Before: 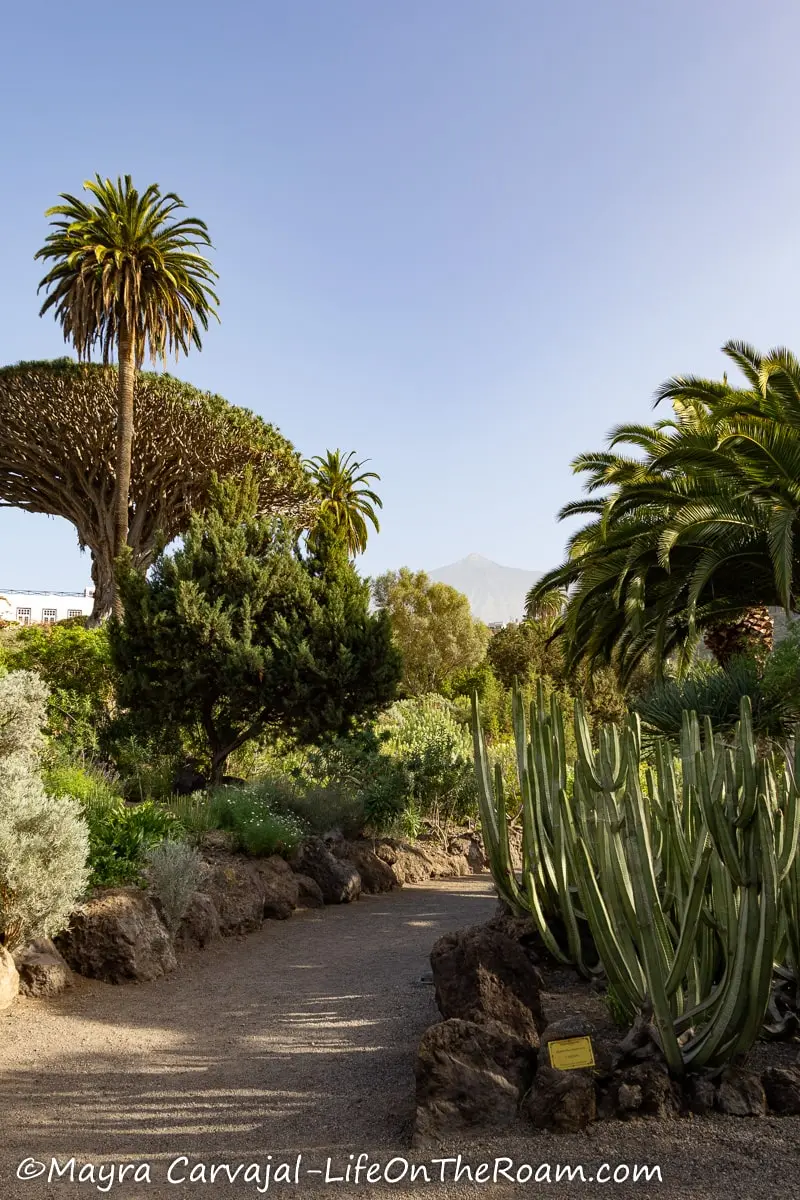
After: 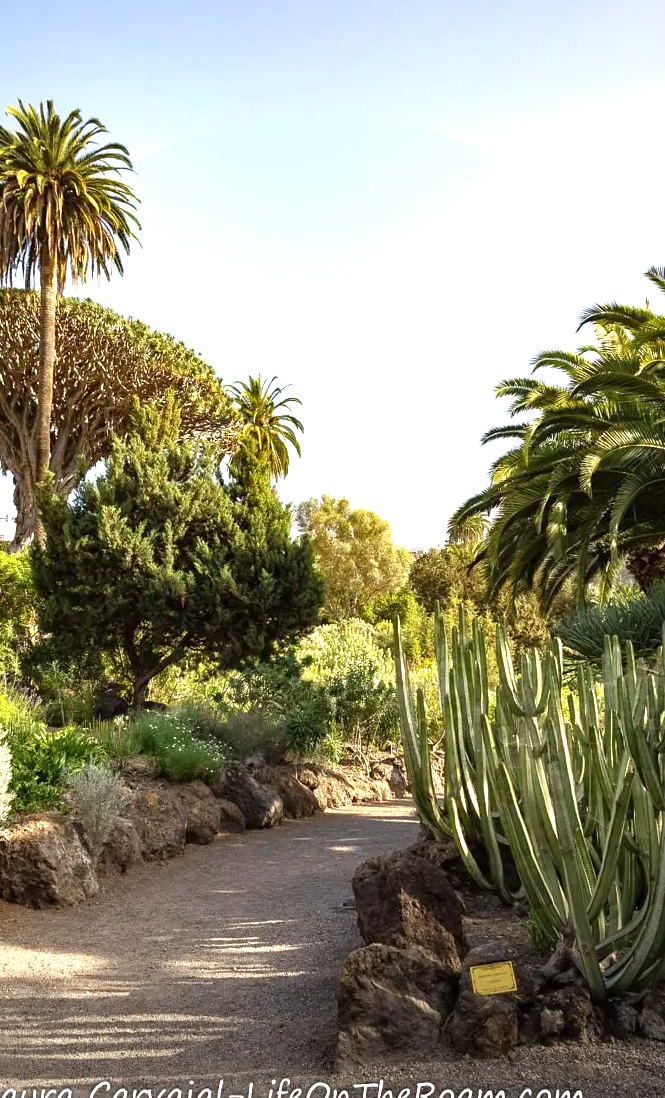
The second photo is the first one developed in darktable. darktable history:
vignetting: fall-off start 74.28%, fall-off radius 66%, brightness -0.459, saturation -0.303, center (-0.031, -0.045), unbound false
tone equalizer: edges refinement/feathering 500, mask exposure compensation -1.57 EV, preserve details no
crop: left 9.773%, top 6.319%, right 7.043%, bottom 2.142%
exposure: black level correction 0, exposure 1.102 EV, compensate highlight preservation false
